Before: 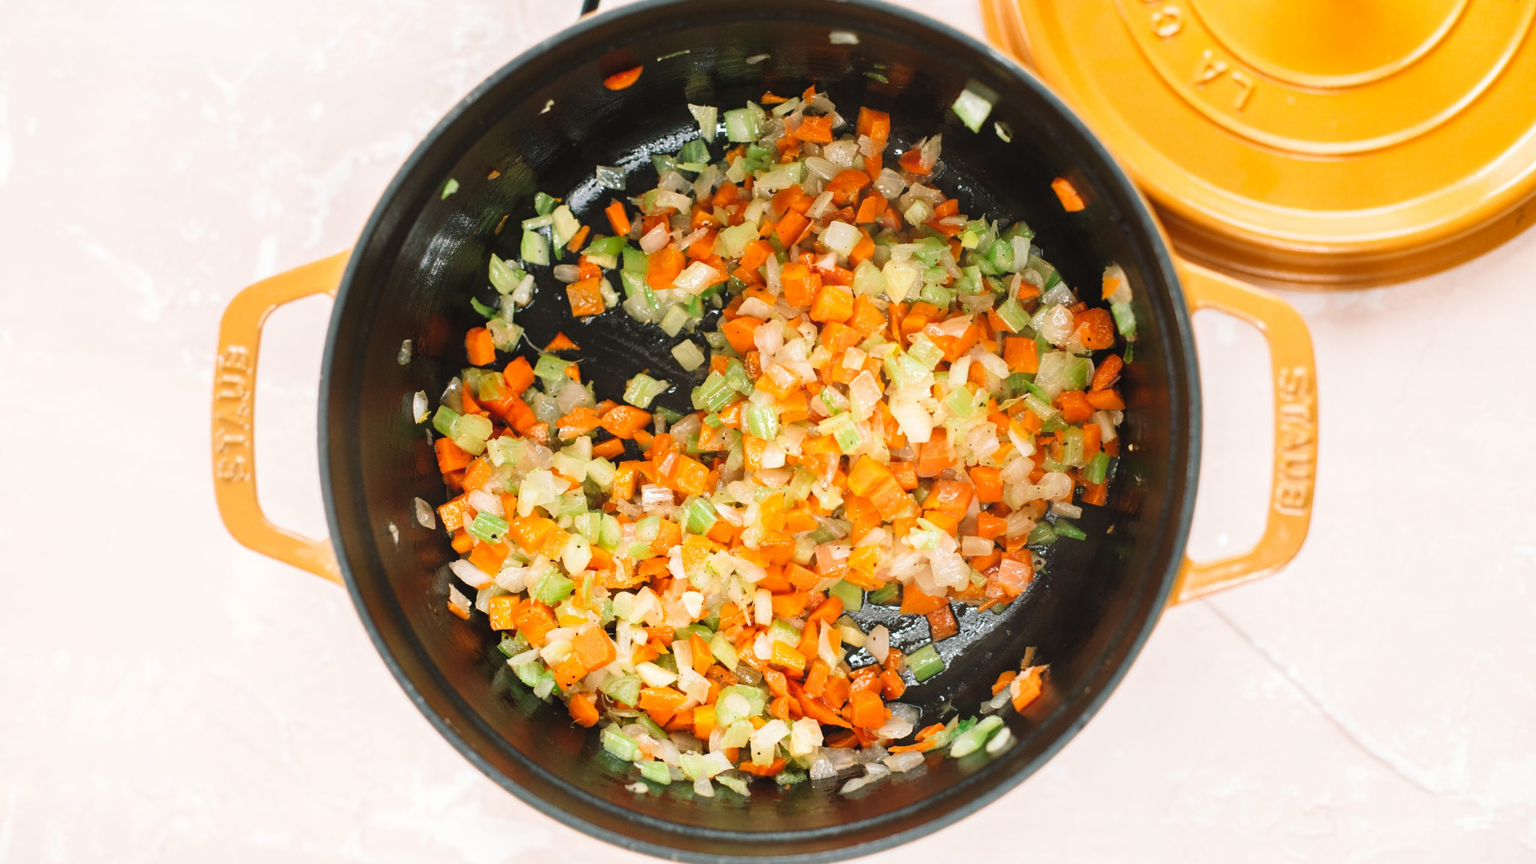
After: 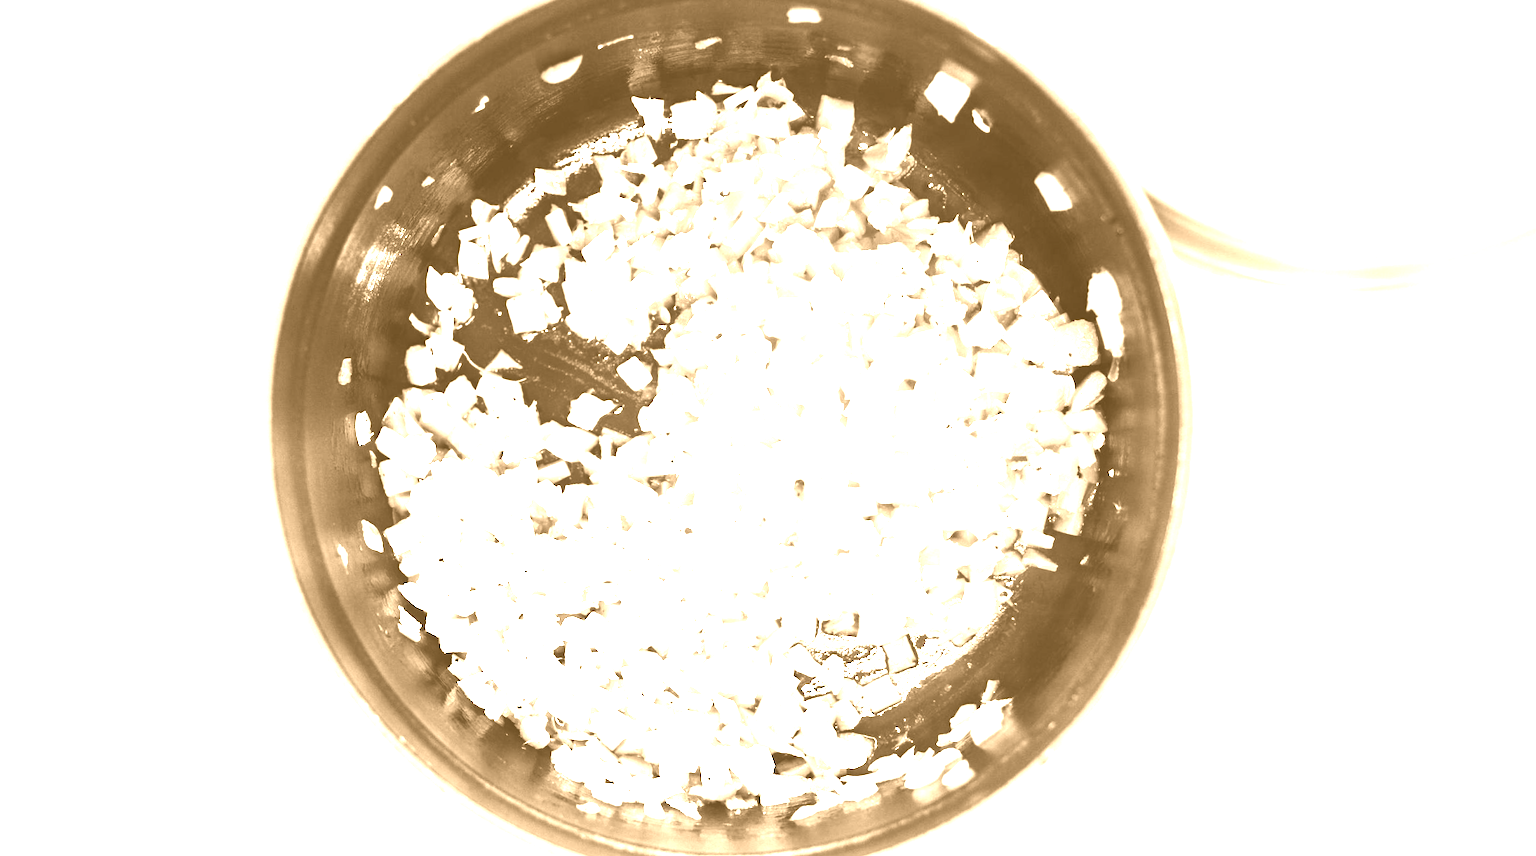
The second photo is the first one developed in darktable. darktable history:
rotate and perspective: rotation 0.062°, lens shift (vertical) 0.115, lens shift (horizontal) -0.133, crop left 0.047, crop right 0.94, crop top 0.061, crop bottom 0.94
colorize: hue 28.8°, source mix 100%
exposure: black level correction 0, exposure 1.45 EV, compensate exposure bias true, compensate highlight preservation false
tone equalizer: -8 EV -0.75 EV, -7 EV -0.7 EV, -6 EV -0.6 EV, -5 EV -0.4 EV, -3 EV 0.4 EV, -2 EV 0.6 EV, -1 EV 0.7 EV, +0 EV 0.75 EV, edges refinement/feathering 500, mask exposure compensation -1.57 EV, preserve details no
